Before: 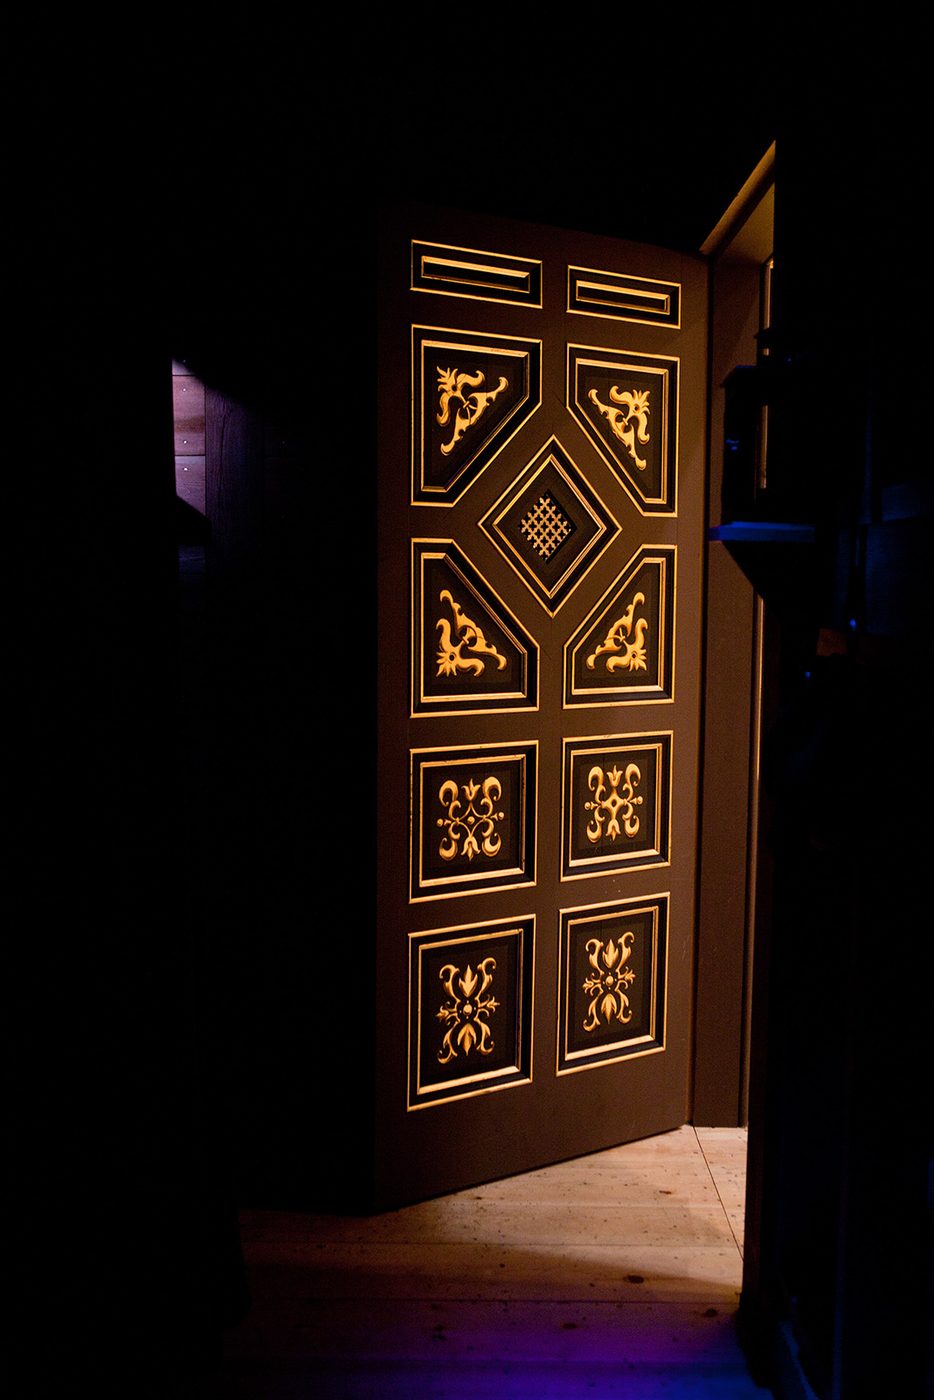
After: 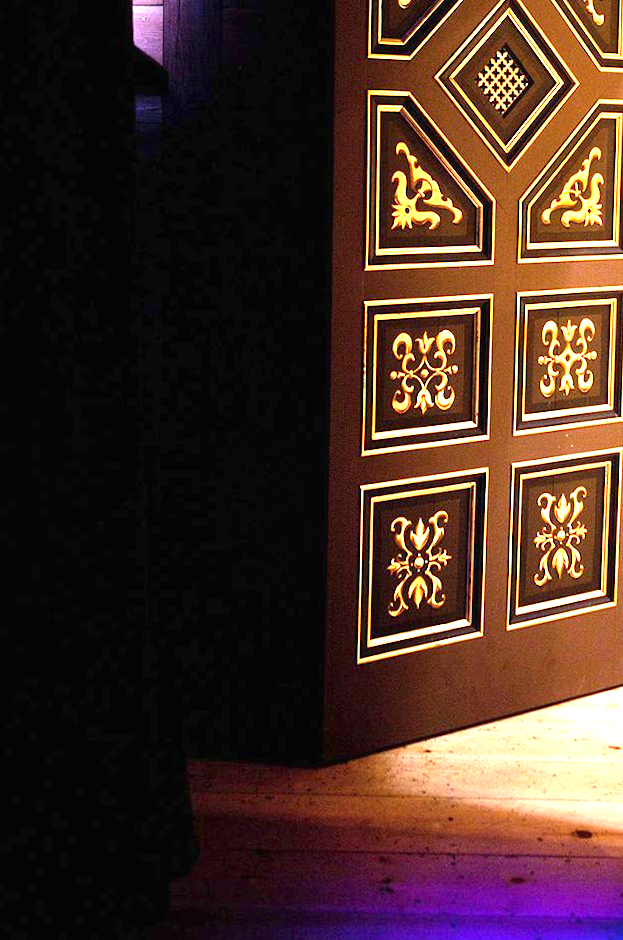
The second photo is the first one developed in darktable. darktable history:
exposure: black level correction 0, exposure 2.353 EV, compensate exposure bias true, compensate highlight preservation false
crop and rotate: angle -0.665°, left 4.063%, top 31.65%, right 28.072%
contrast brightness saturation: contrast 0.055
